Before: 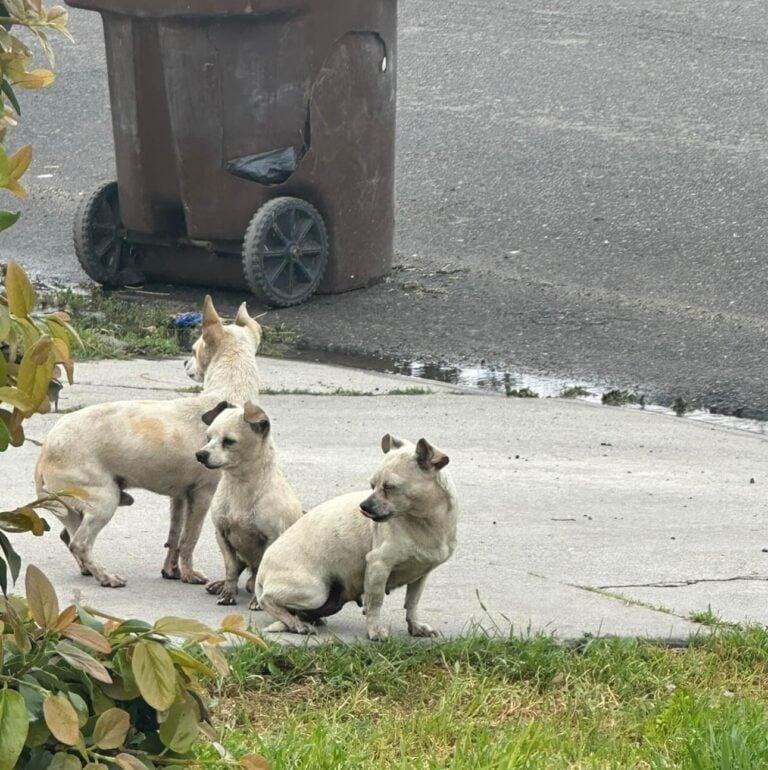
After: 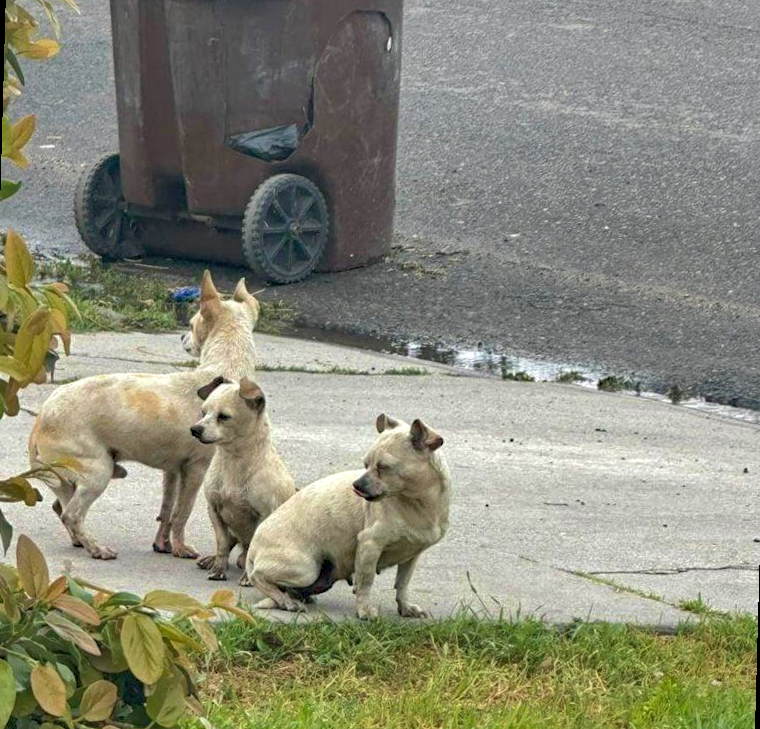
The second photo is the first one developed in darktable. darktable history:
haze removal: compatibility mode true, adaptive false
rotate and perspective: rotation 1.57°, crop left 0.018, crop right 0.982, crop top 0.039, crop bottom 0.961
velvia: on, module defaults
shadows and highlights: on, module defaults
local contrast: highlights 100%, shadows 100%, detail 120%, midtone range 0.2
